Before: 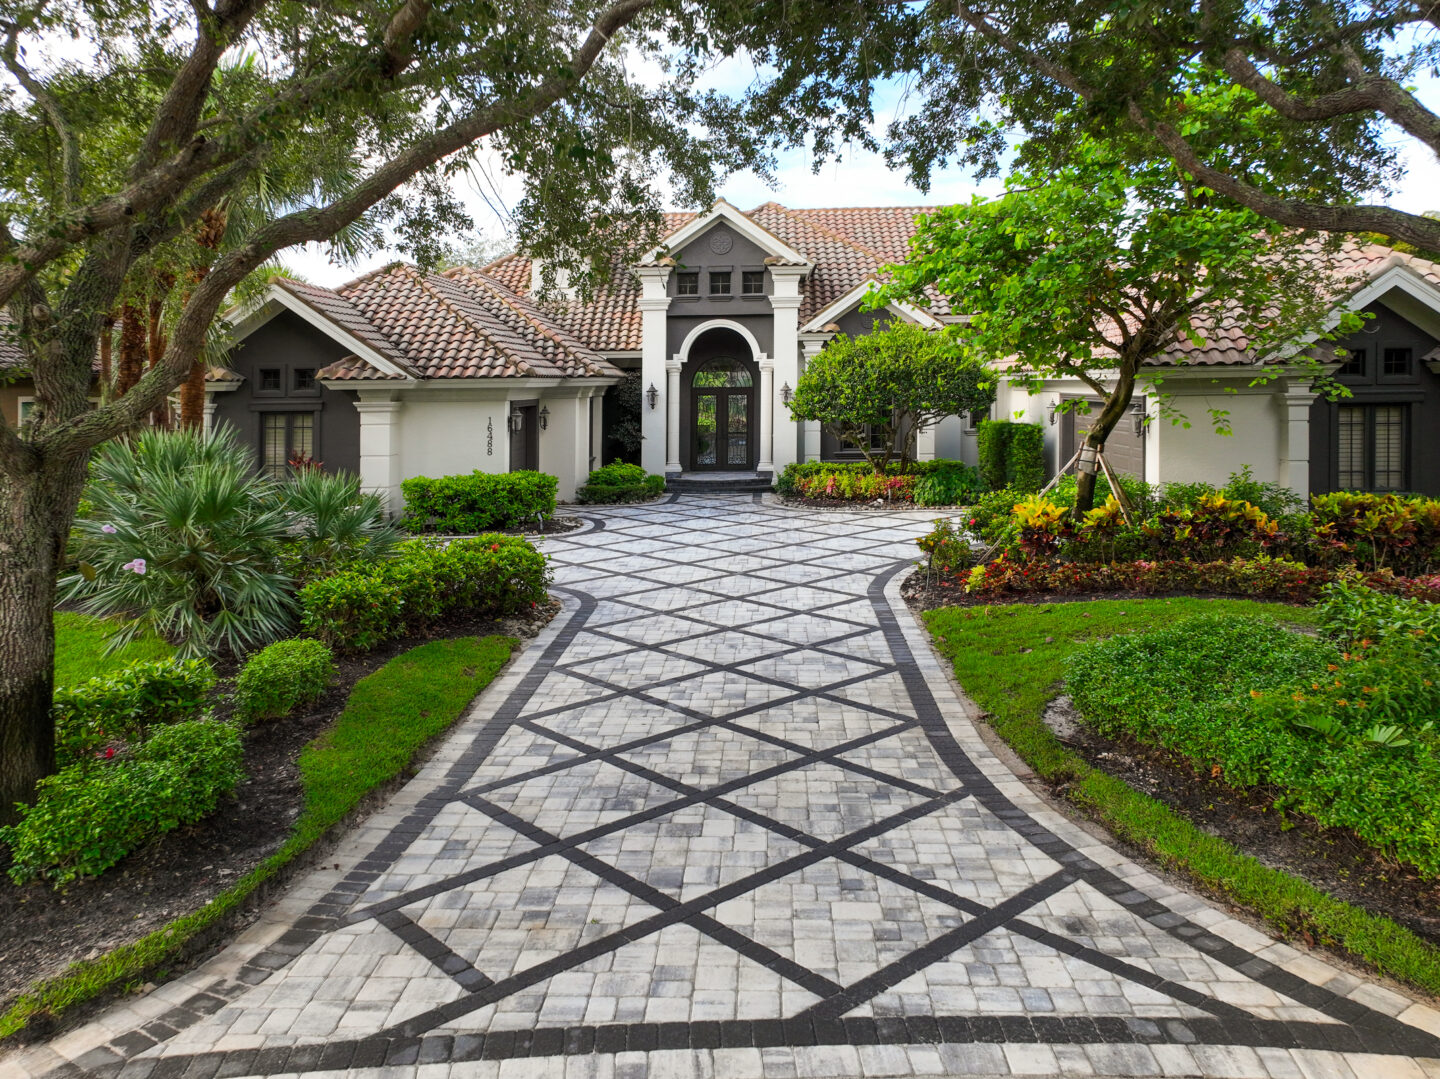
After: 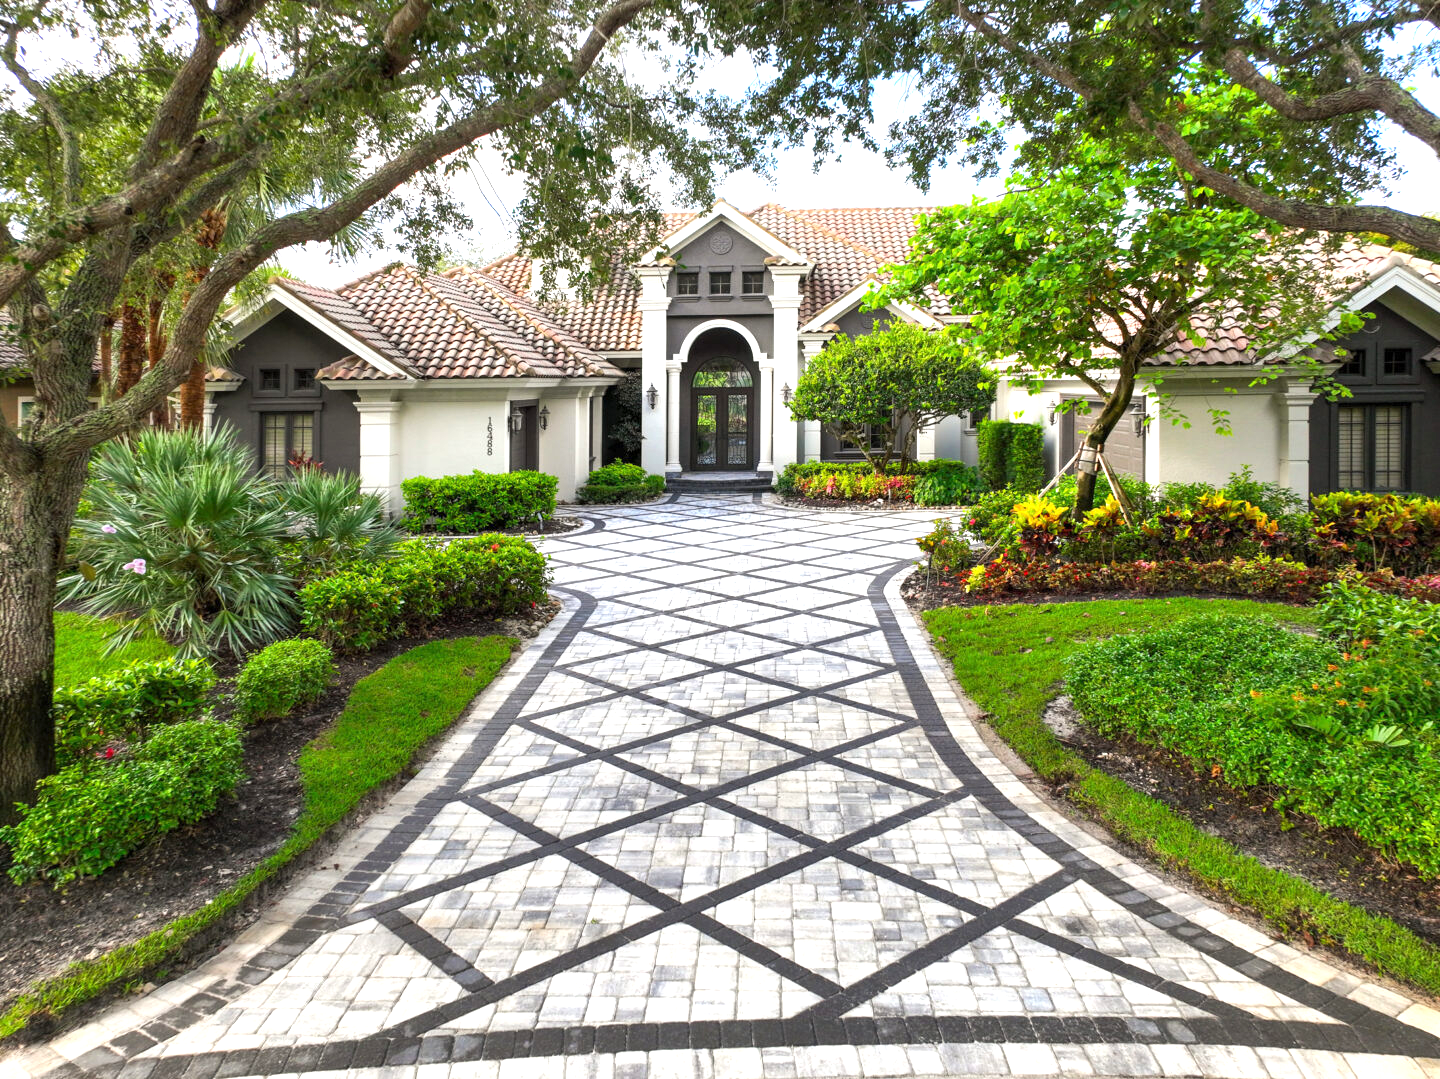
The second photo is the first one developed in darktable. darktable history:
exposure: exposure 0.925 EV, compensate highlight preservation false
